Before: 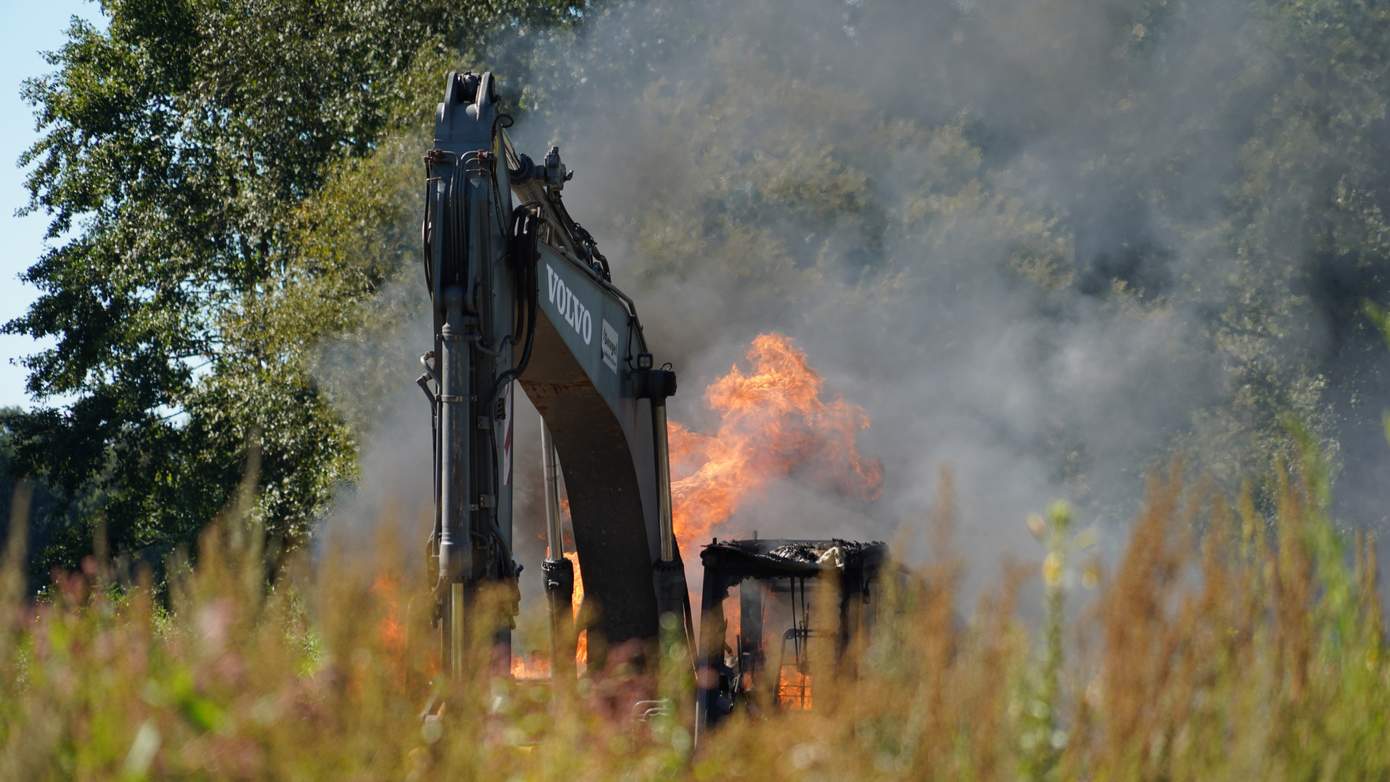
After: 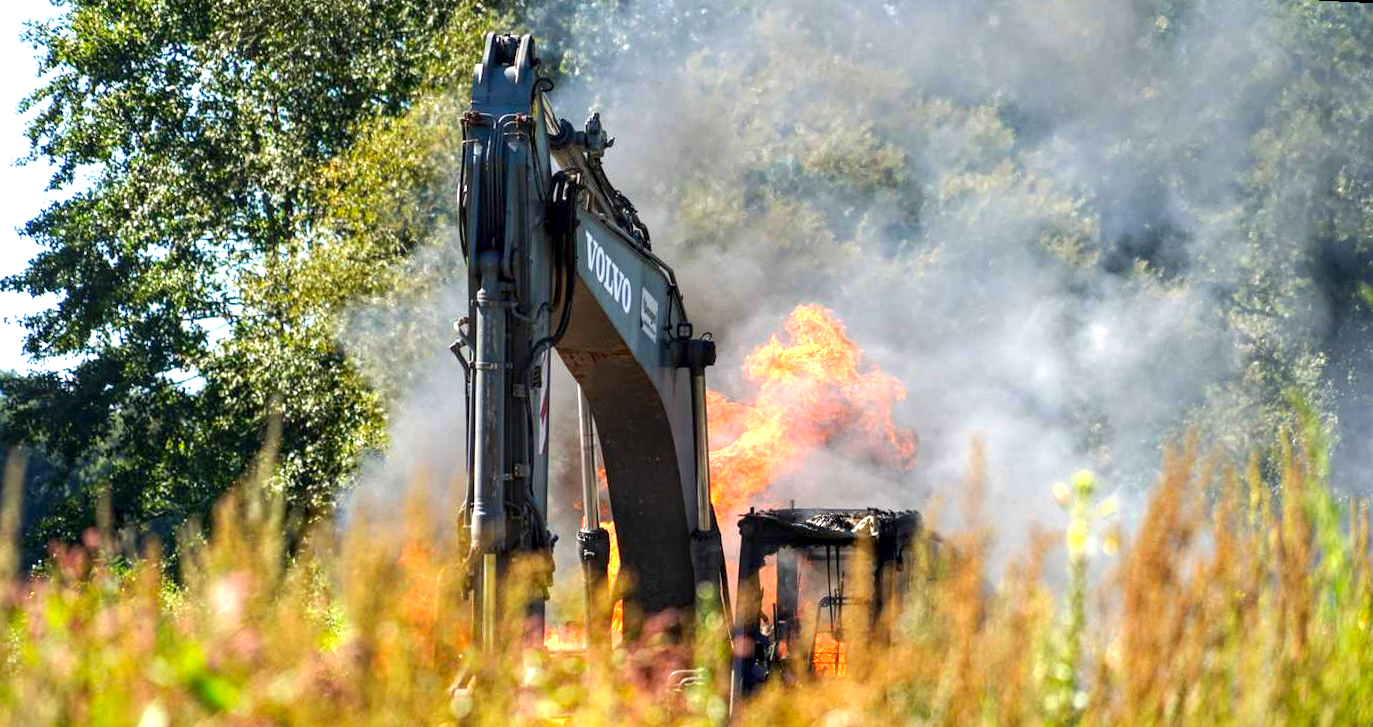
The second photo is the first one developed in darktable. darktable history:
local contrast: highlights 40%, shadows 60%, detail 136%, midtone range 0.514
exposure: black level correction 0, exposure 1.2 EV, compensate highlight preservation false
rotate and perspective: rotation 0.679°, lens shift (horizontal) 0.136, crop left 0.009, crop right 0.991, crop top 0.078, crop bottom 0.95
contrast brightness saturation: contrast 0.09, saturation 0.28
